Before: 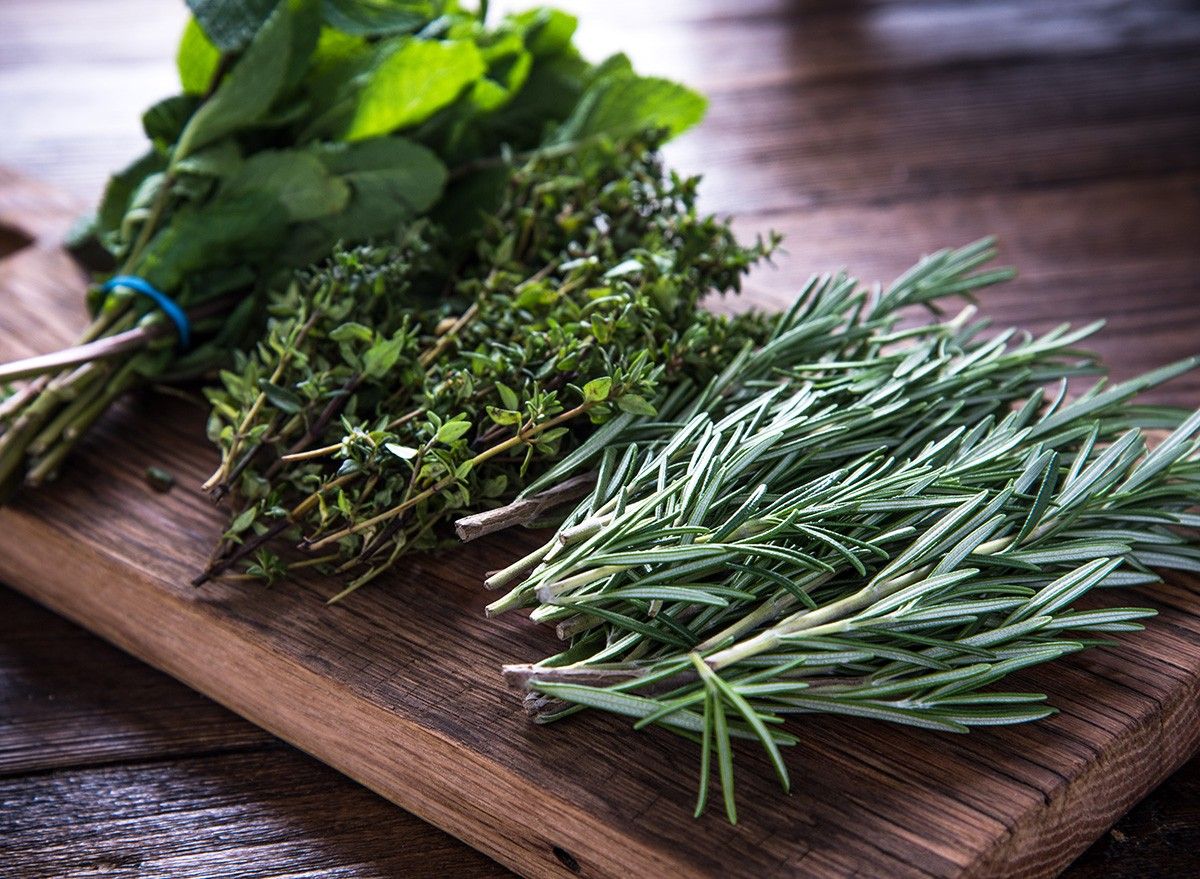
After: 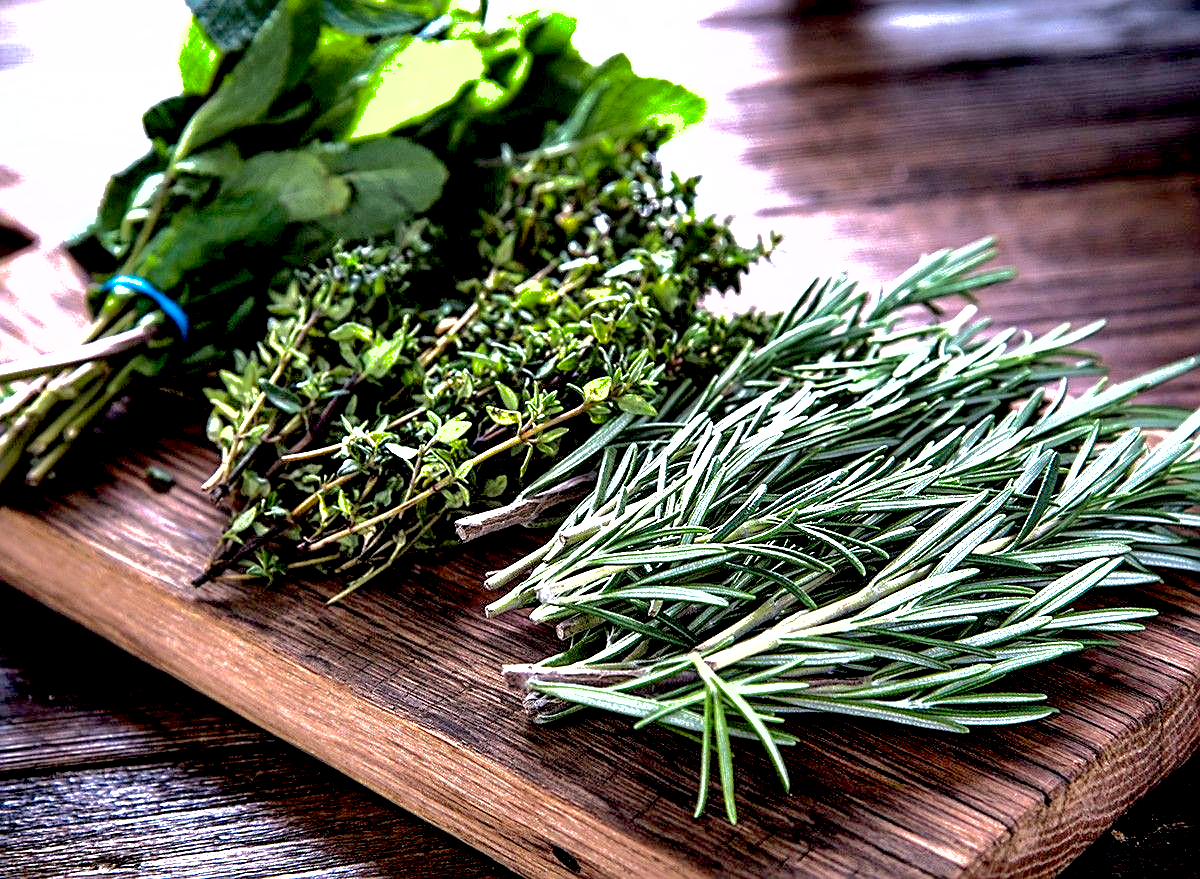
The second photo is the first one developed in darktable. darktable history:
shadows and highlights: shadows 39.47, highlights -59.83
contrast equalizer: y [[0.6 ×6], [0.55 ×6], [0 ×6], [0 ×6], [0 ×6]]
exposure: black level correction 0.01, exposure 1 EV, compensate highlight preservation false
sharpen: on, module defaults
